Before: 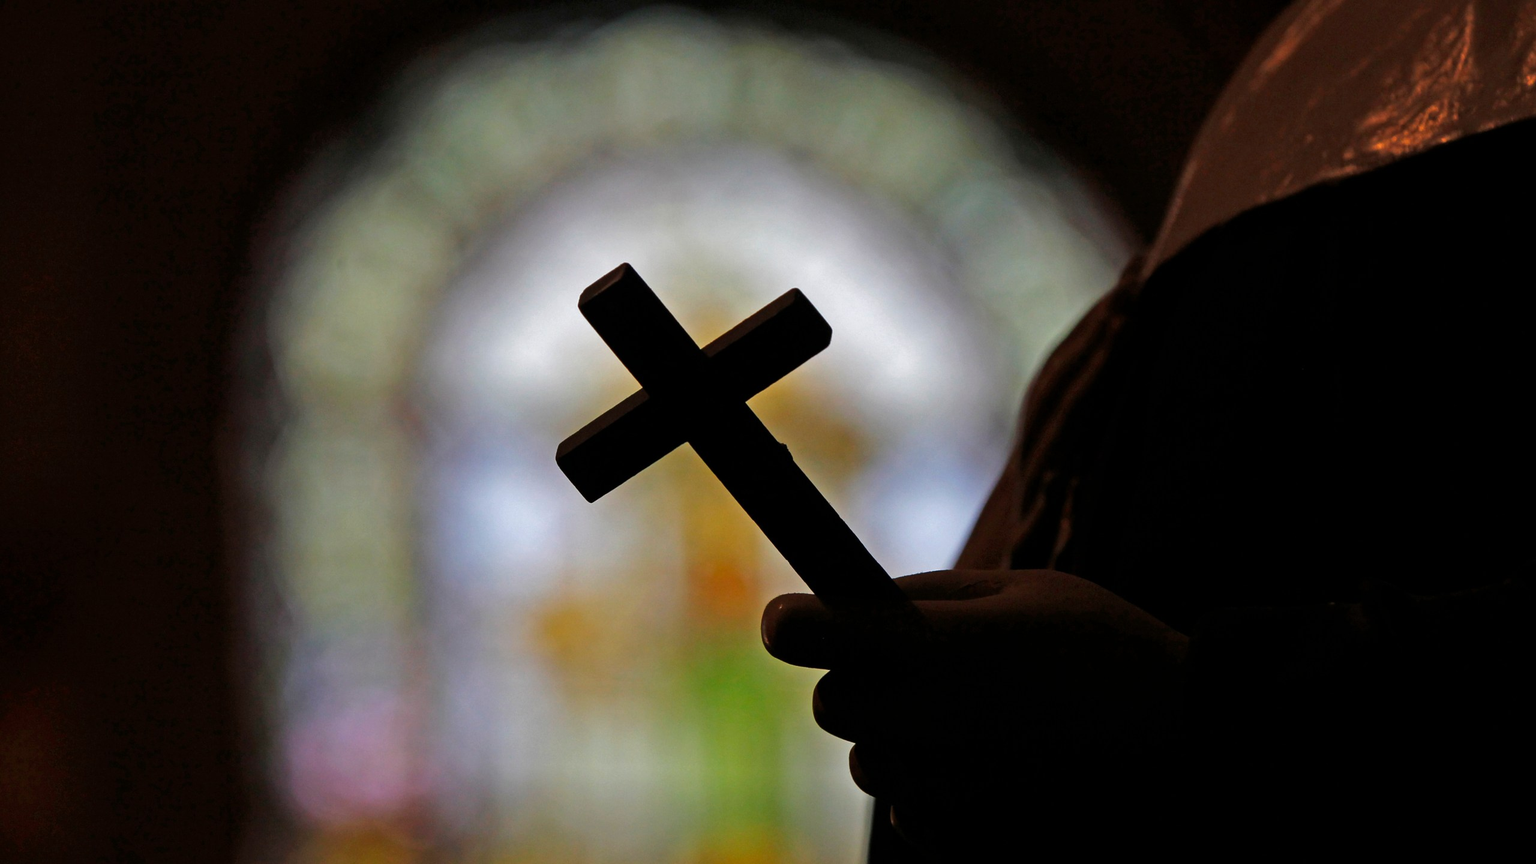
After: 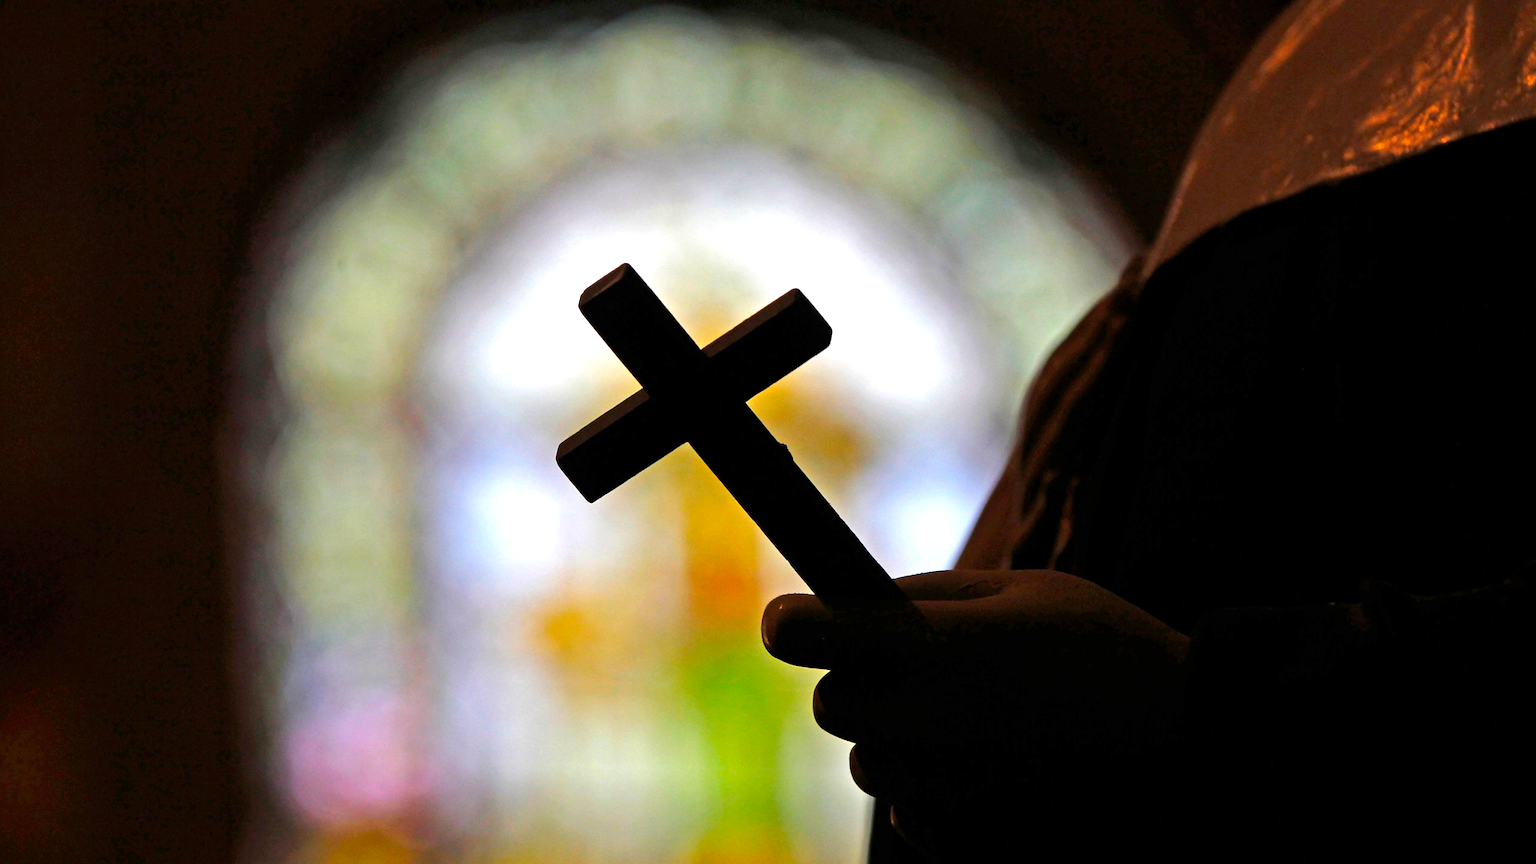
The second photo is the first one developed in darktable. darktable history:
exposure: exposure 0.948 EV, compensate highlight preservation false
color balance rgb: perceptual saturation grading › global saturation 24.952%
